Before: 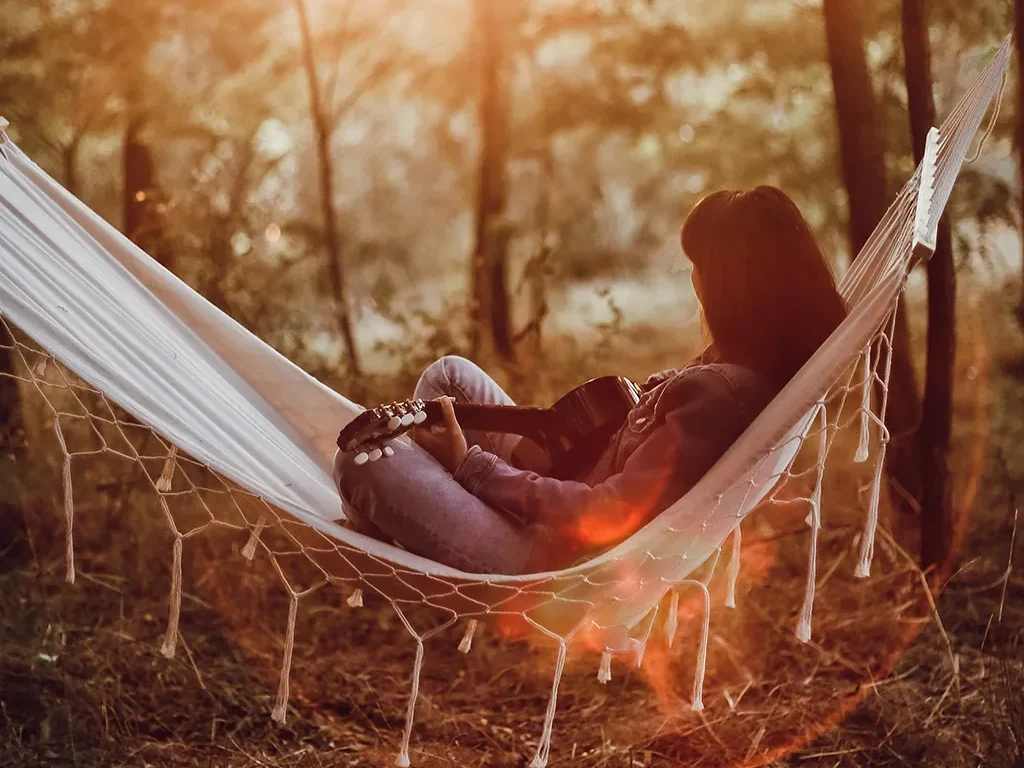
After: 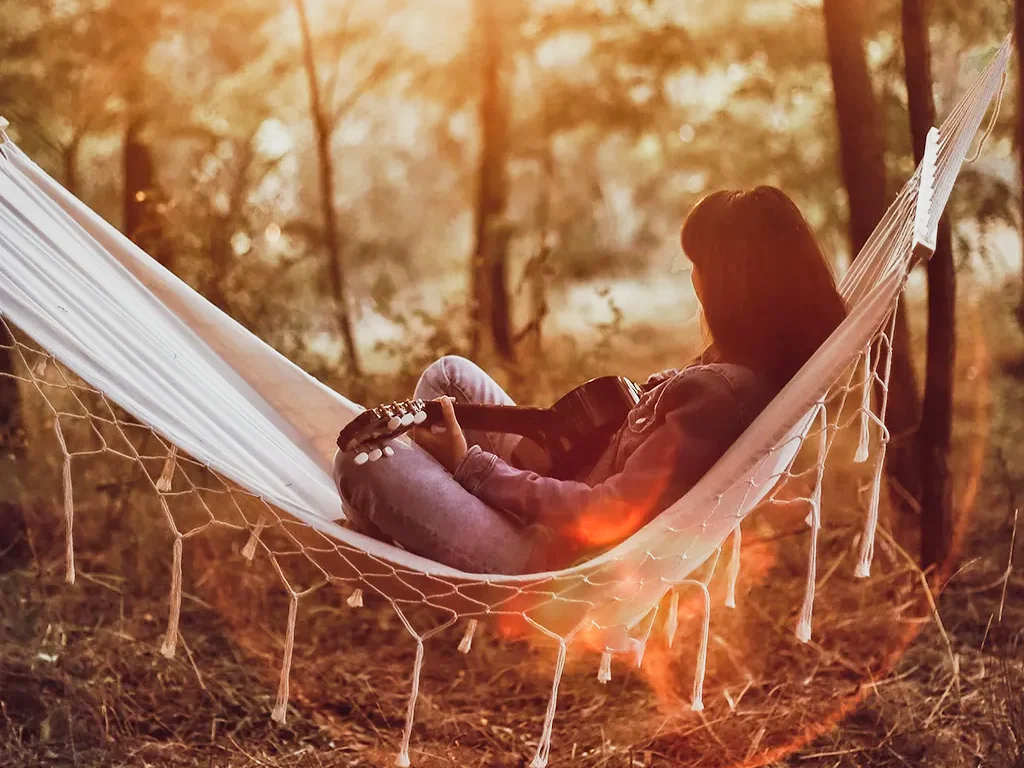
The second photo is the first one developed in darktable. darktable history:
base curve: curves: ch0 [(0, 0) (0.088, 0.125) (0.176, 0.251) (0.354, 0.501) (0.613, 0.749) (1, 0.877)], preserve colors none
shadows and highlights: soften with gaussian
